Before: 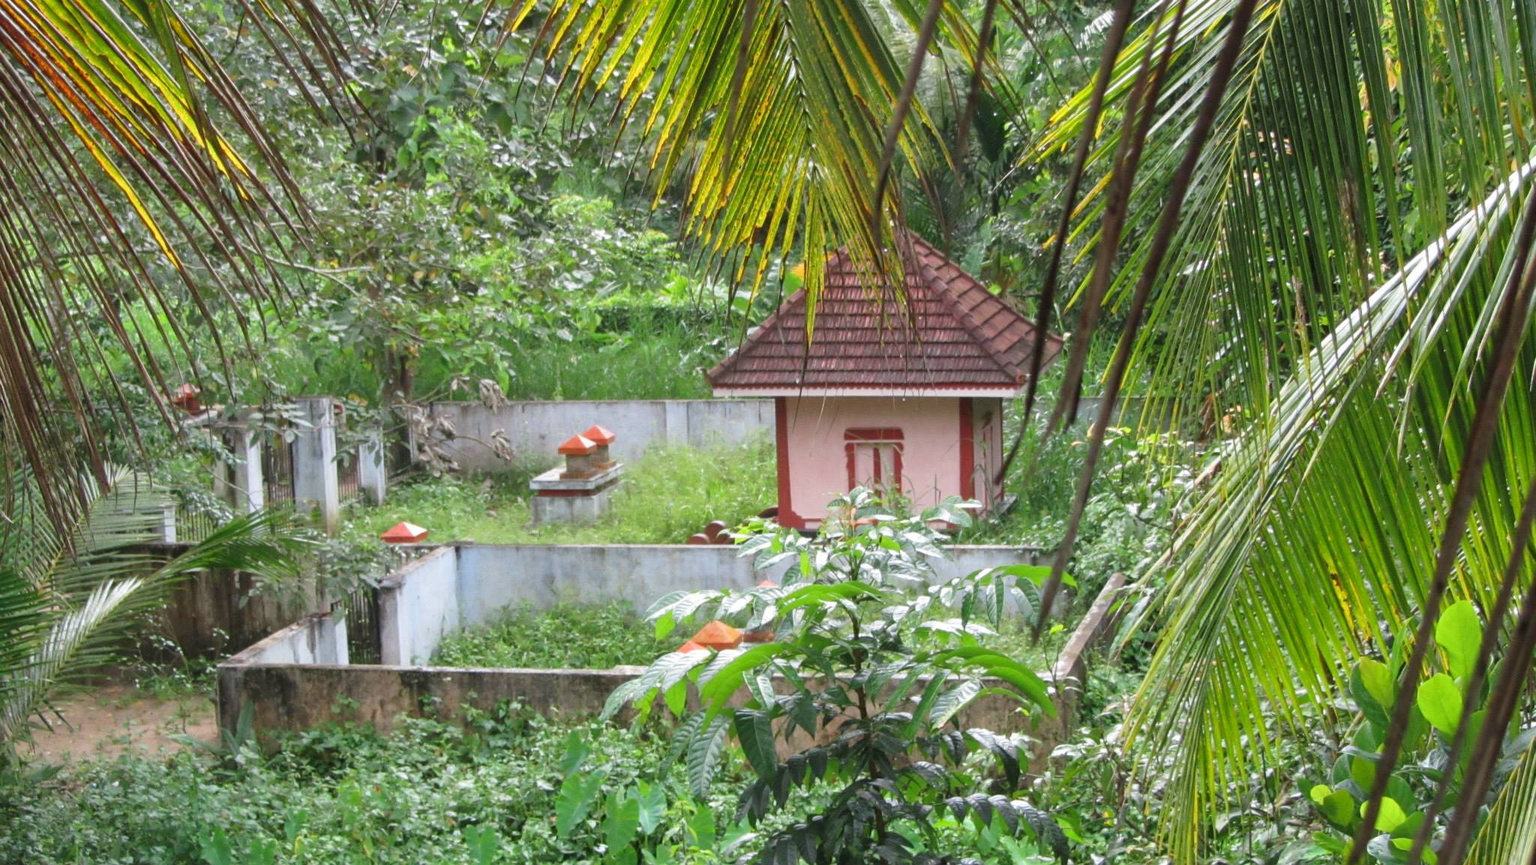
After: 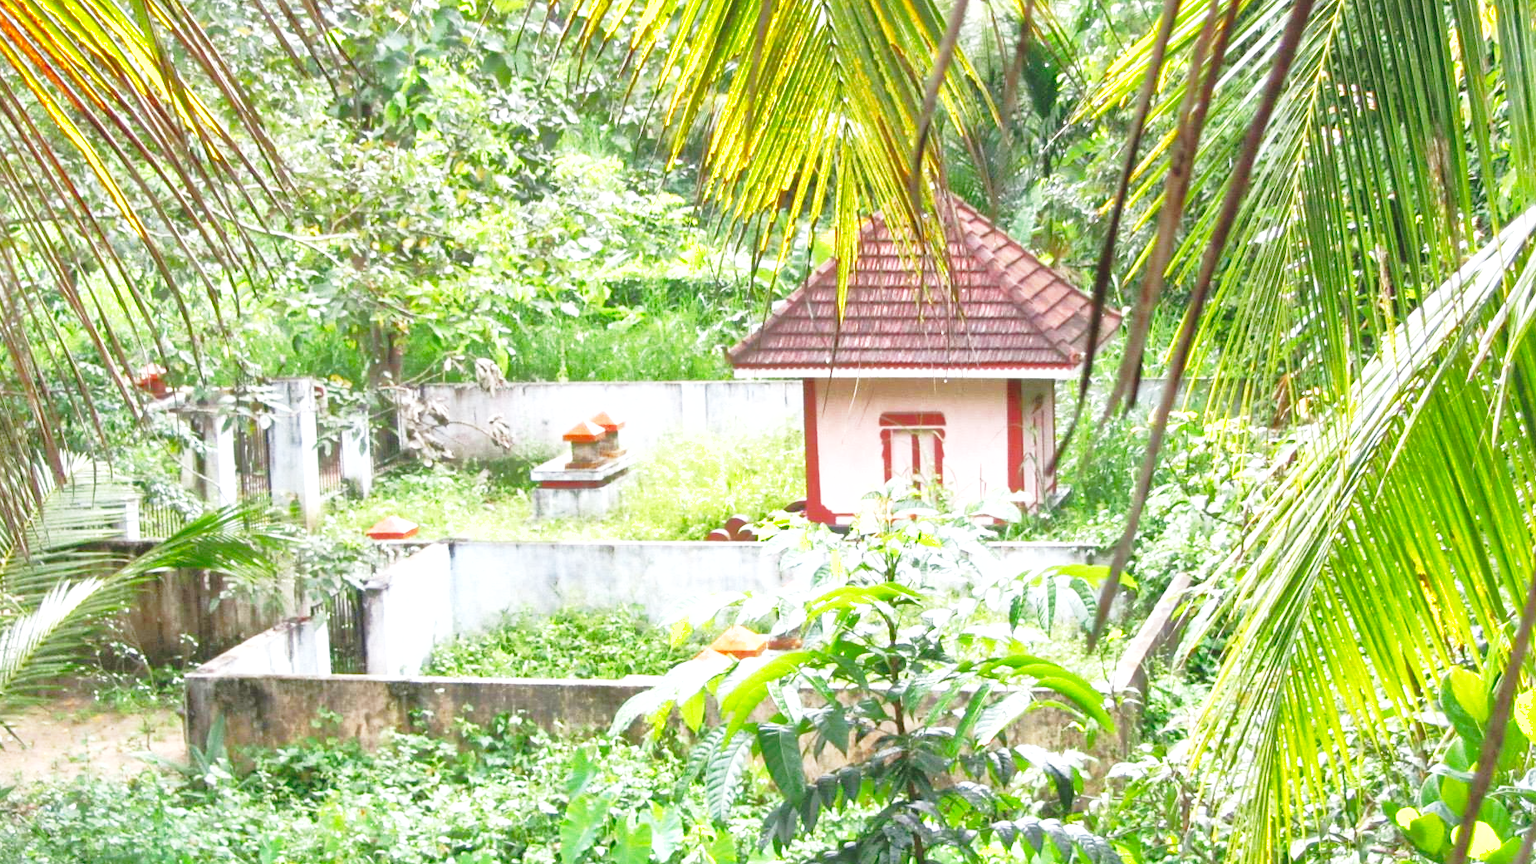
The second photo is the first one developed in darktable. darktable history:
exposure: black level correction 0, exposure 1.1 EV, compensate exposure bias true, compensate highlight preservation false
crop: left 3.305%, top 6.436%, right 6.389%, bottom 3.258%
base curve: curves: ch0 [(0, 0) (0.028, 0.03) (0.121, 0.232) (0.46, 0.748) (0.859, 0.968) (1, 1)], preserve colors none
shadows and highlights: on, module defaults
